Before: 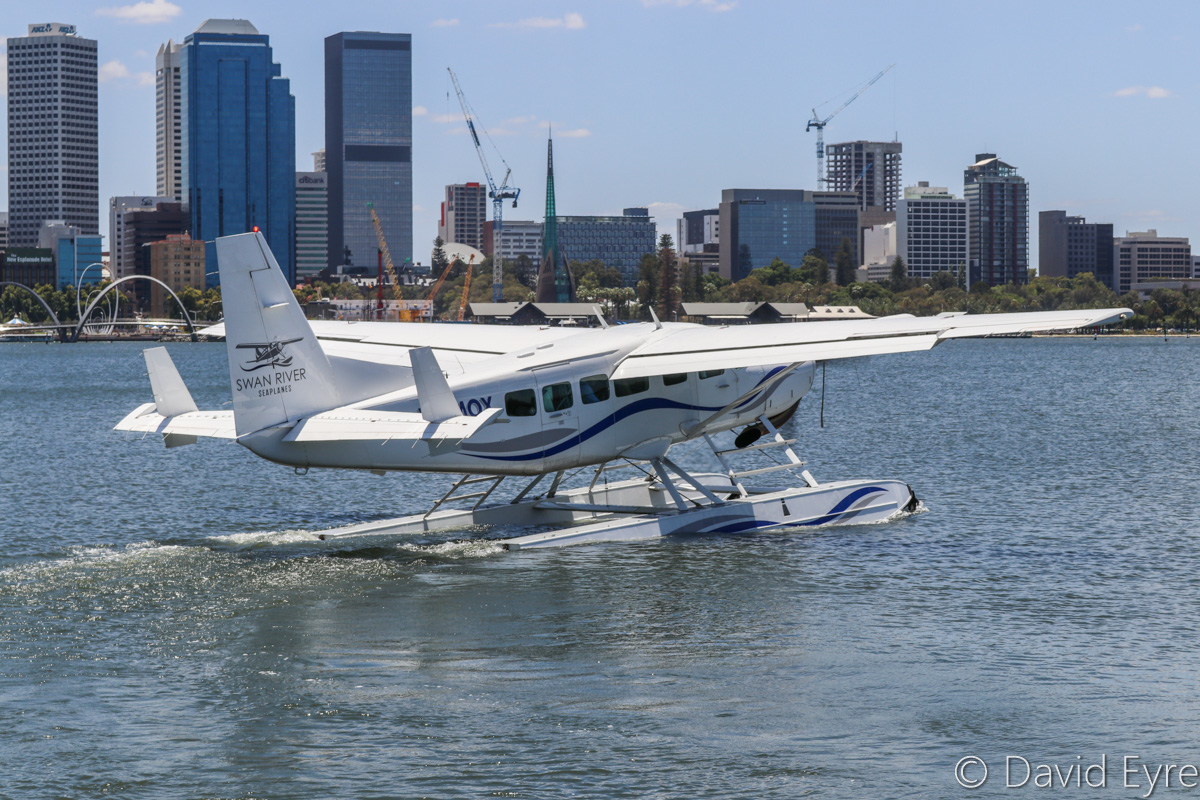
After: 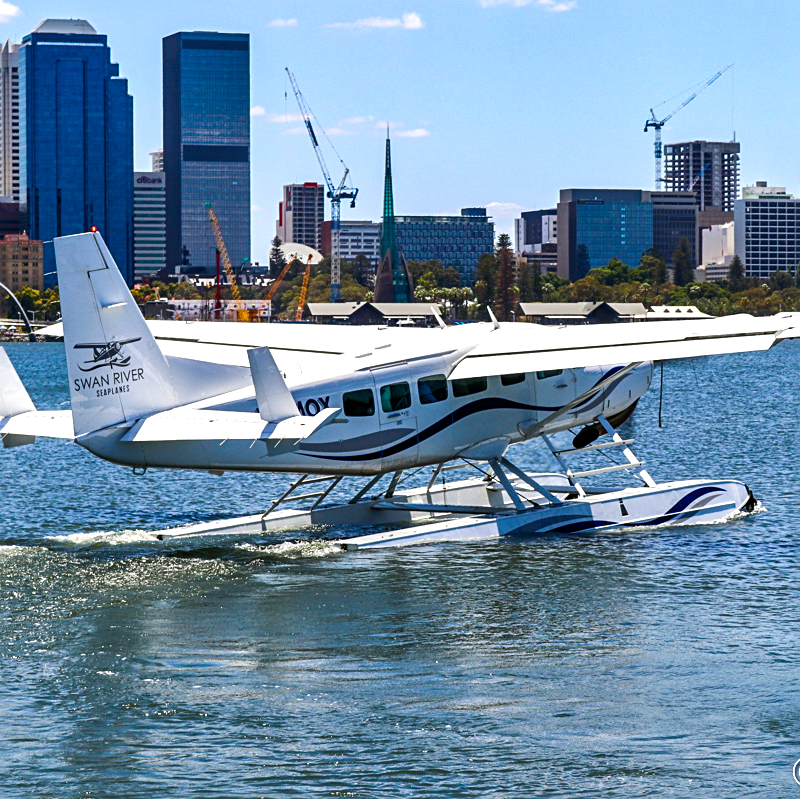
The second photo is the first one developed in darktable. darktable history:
color balance rgb: global offset › luminance -0.37%, perceptual saturation grading › highlights -17.77%, perceptual saturation grading › mid-tones 33.1%, perceptual saturation grading › shadows 50.52%, perceptual brilliance grading › highlights 20%, perceptual brilliance grading › mid-tones 20%, perceptual brilliance grading › shadows -20%, global vibrance 50%
crop and rotate: left 13.537%, right 19.796%
contrast brightness saturation: contrast 0.07
sharpen: radius 2.167, amount 0.381, threshold 0
shadows and highlights: shadows 60, soften with gaussian
